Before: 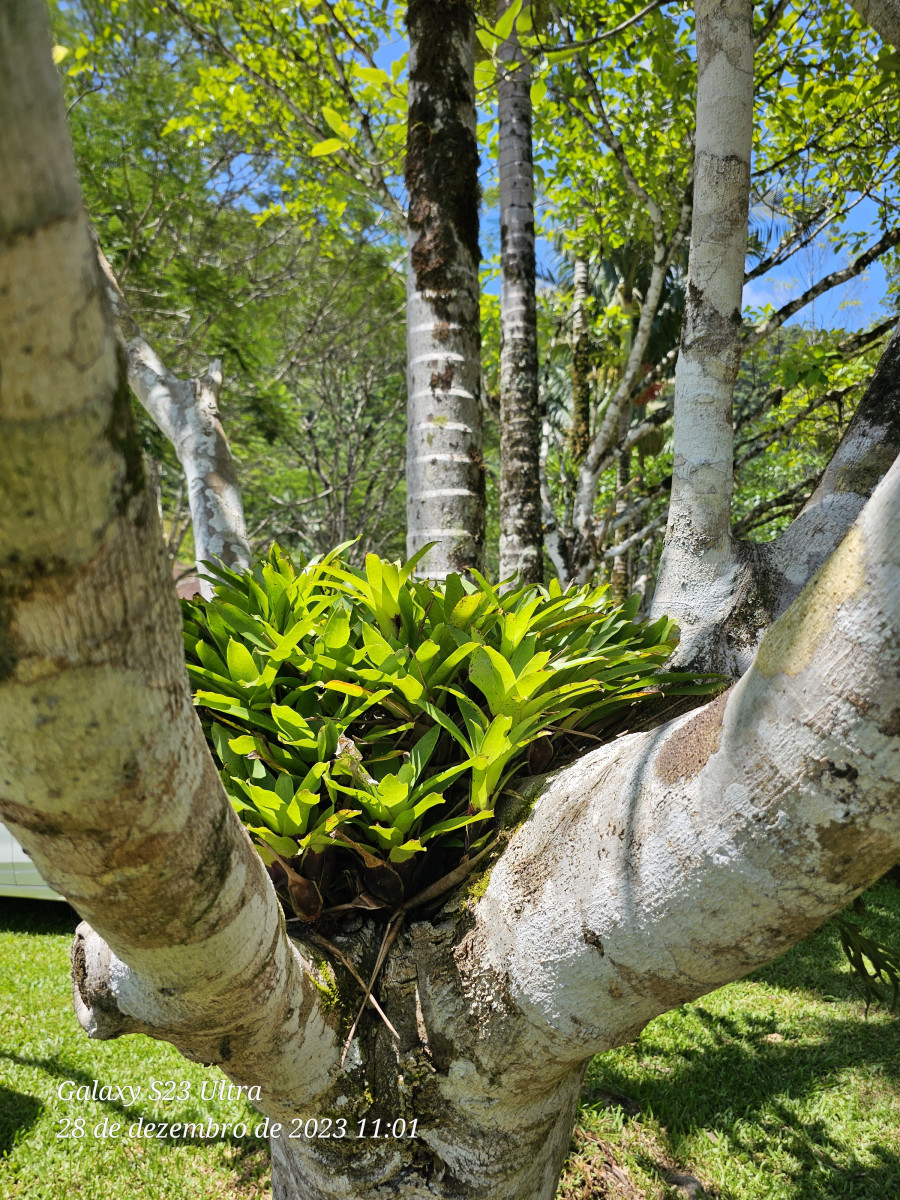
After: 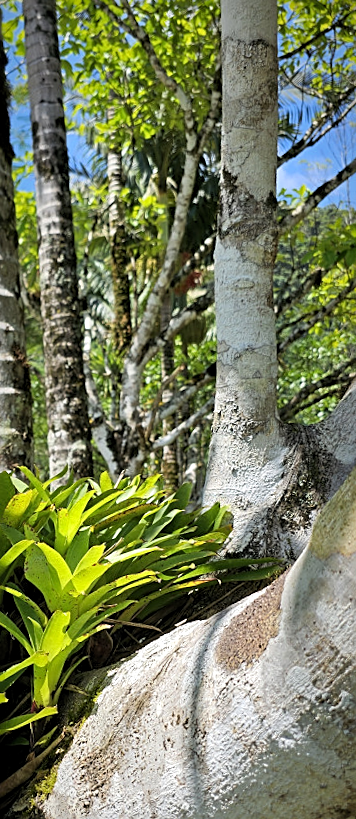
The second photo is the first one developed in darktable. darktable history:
sharpen: on, module defaults
vignetting: fall-off start 80.87%, fall-off radius 61.59%, brightness -0.384, saturation 0.007, center (0, 0.007), automatic ratio true, width/height ratio 1.418
levels: levels [0.031, 0.5, 0.969]
white balance: emerald 1
rotate and perspective: rotation -3.18°, automatic cropping off
crop and rotate: left 49.936%, top 10.094%, right 13.136%, bottom 24.256%
